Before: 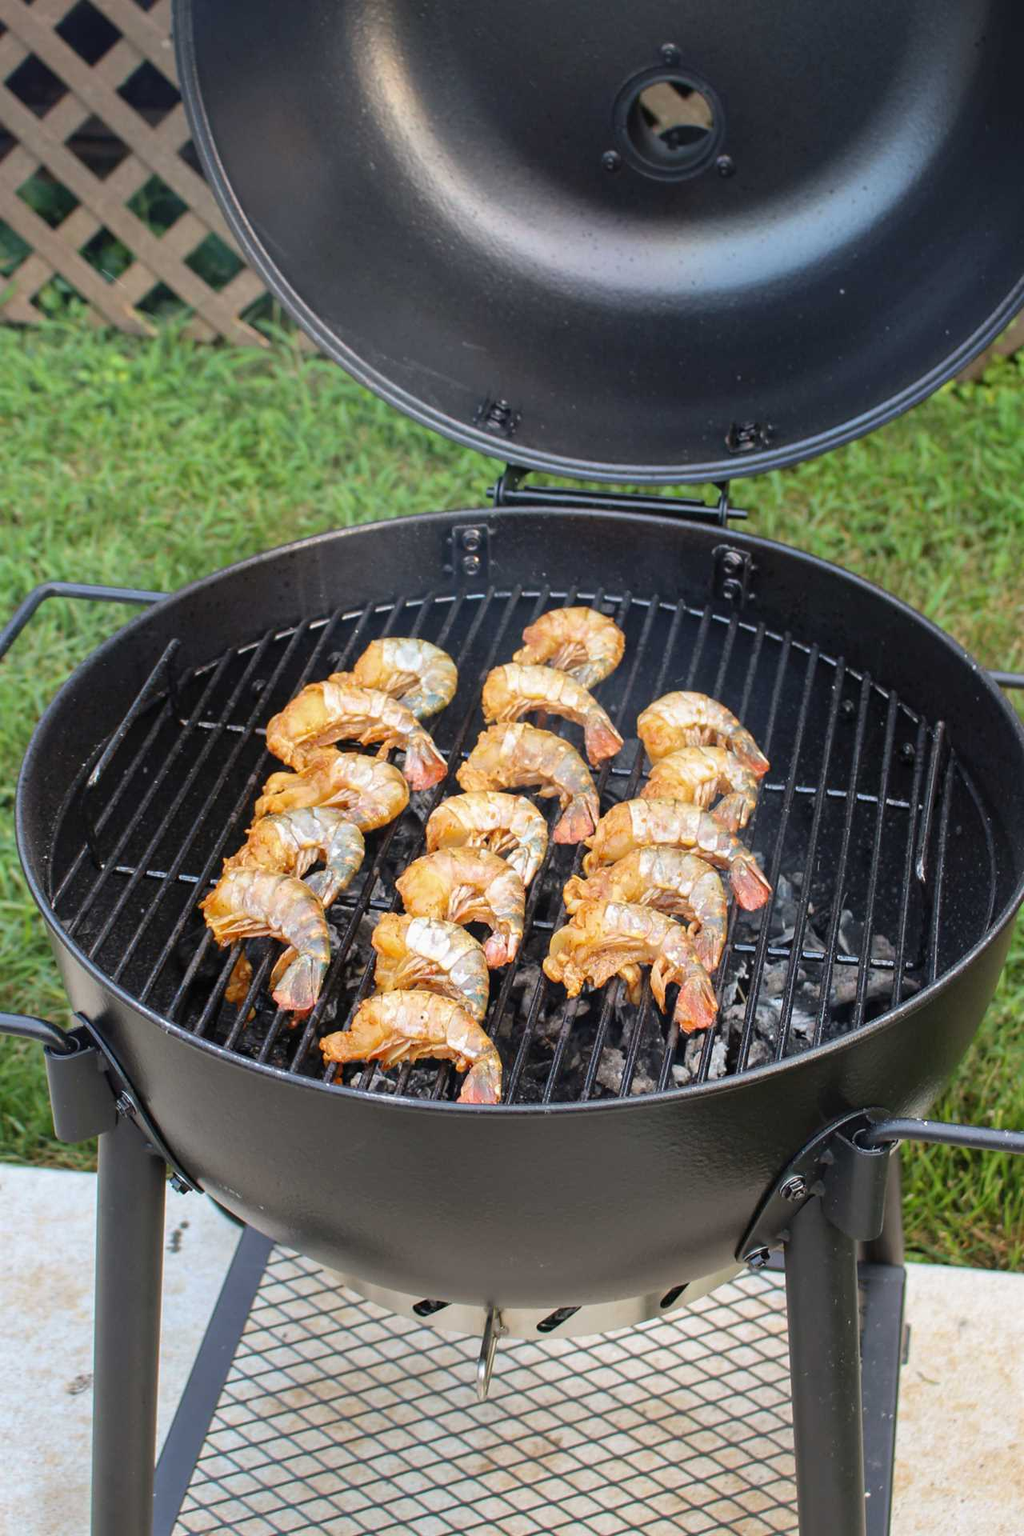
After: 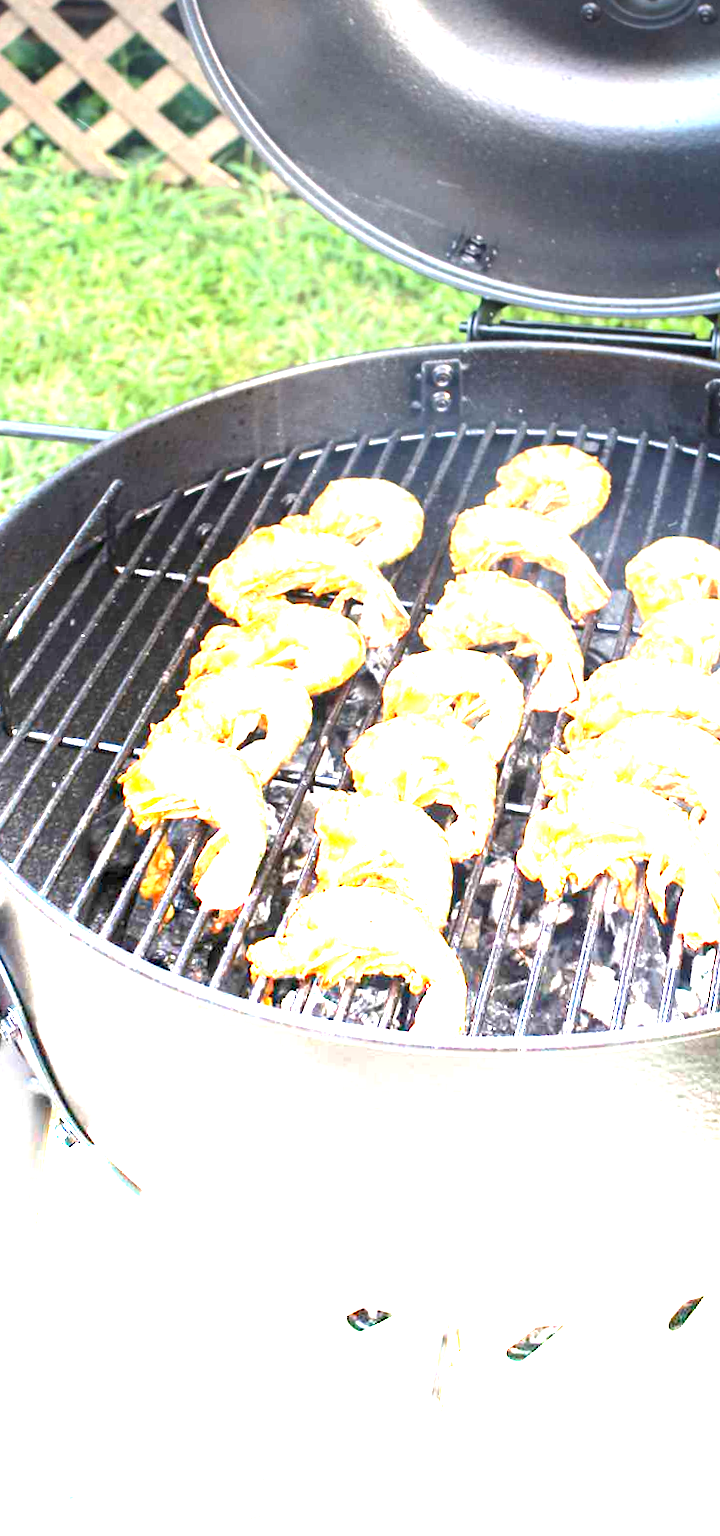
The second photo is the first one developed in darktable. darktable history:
tone equalizer: on, module defaults
rotate and perspective: rotation 0.72°, lens shift (vertical) -0.352, lens shift (horizontal) -0.051, crop left 0.152, crop right 0.859, crop top 0.019, crop bottom 0.964
crop: top 5.803%, right 27.864%, bottom 5.804%
exposure: black level correction 0.001, exposure 1.84 EV, compensate highlight preservation false
graduated density: density -3.9 EV
